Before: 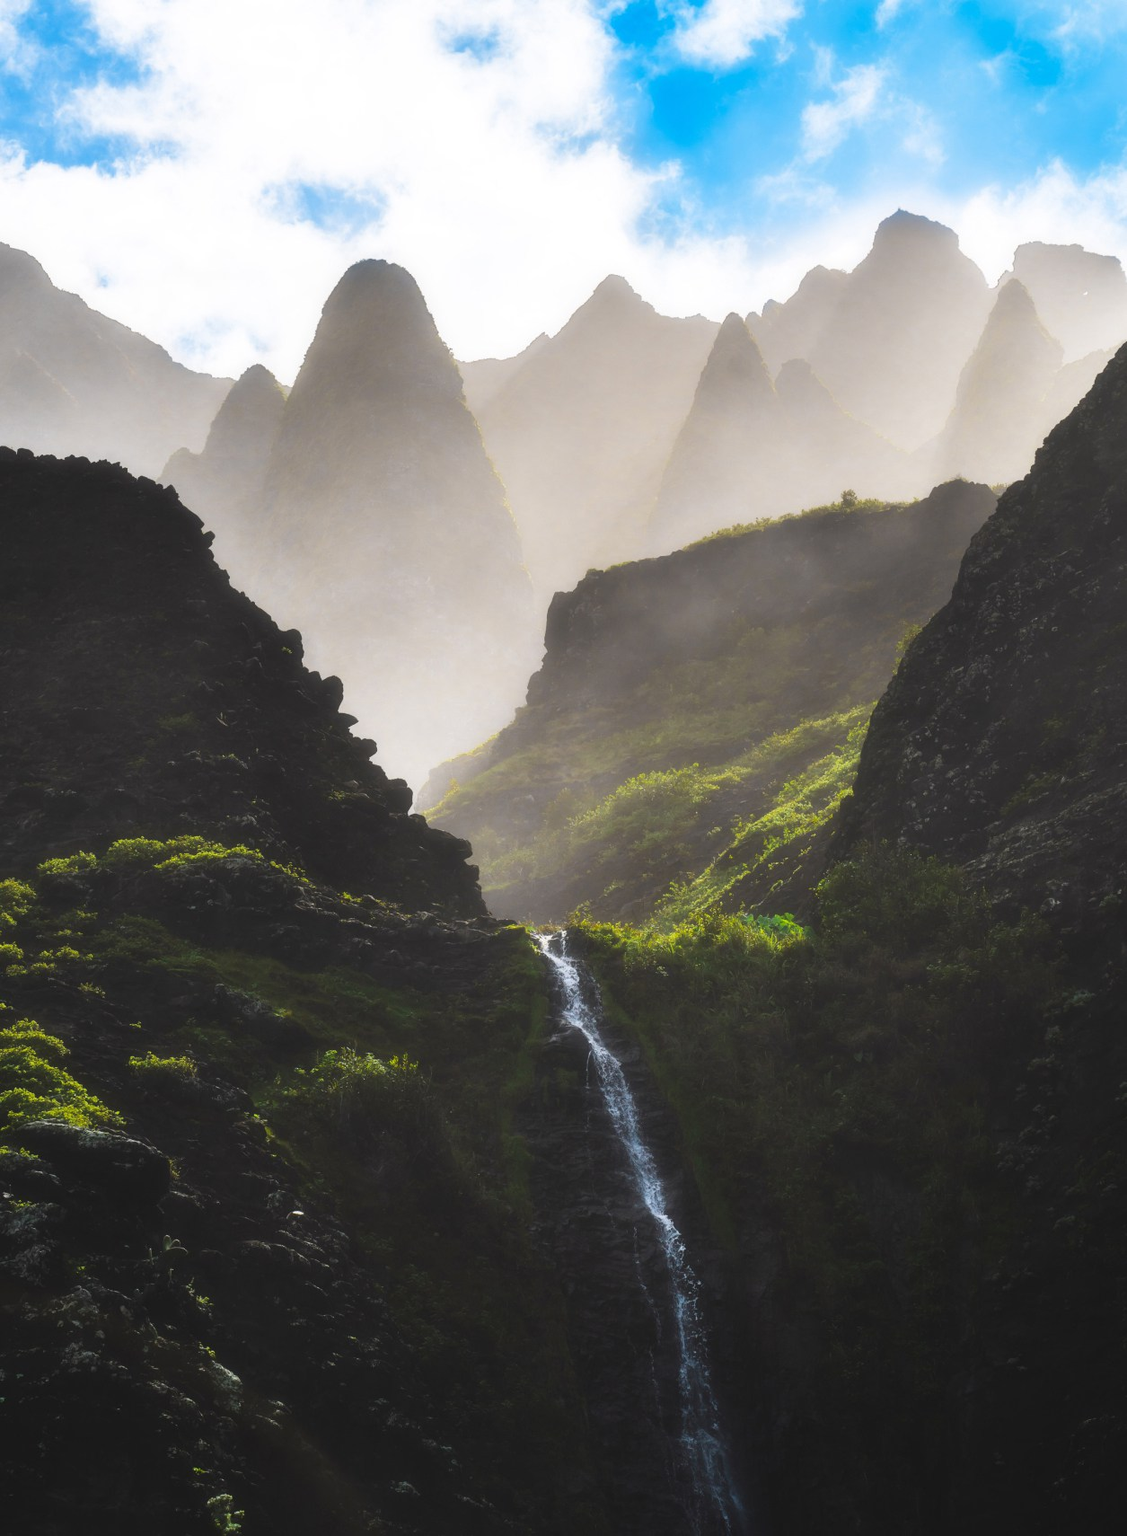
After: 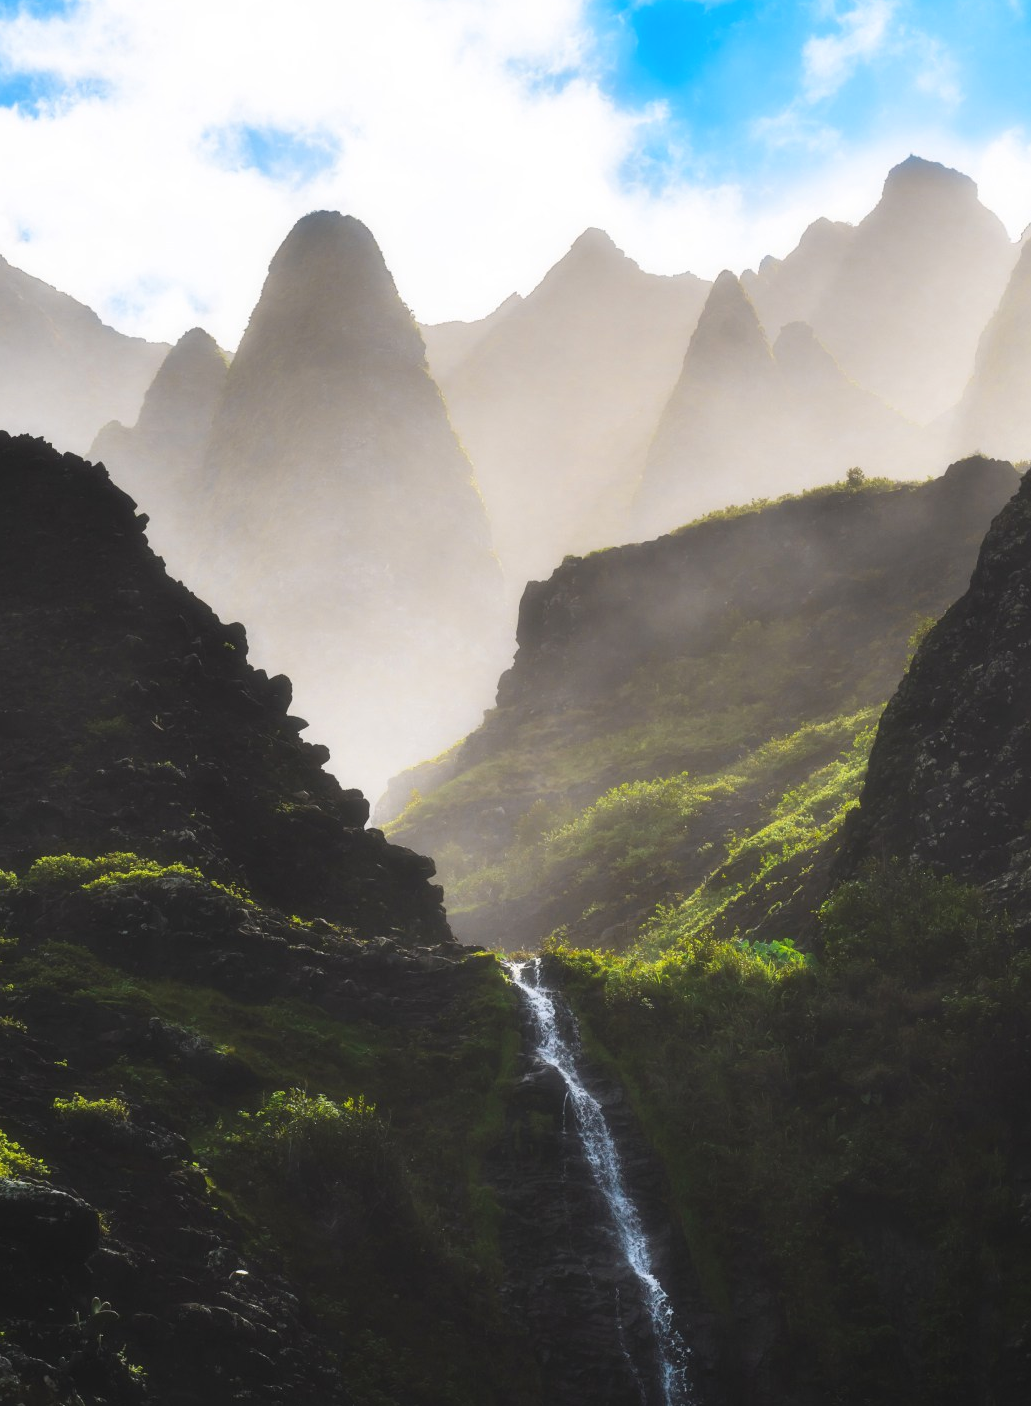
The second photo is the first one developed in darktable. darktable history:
contrast brightness saturation: contrast 0.1, brightness 0.02, saturation 0.02
crop and rotate: left 7.196%, top 4.574%, right 10.605%, bottom 13.178%
